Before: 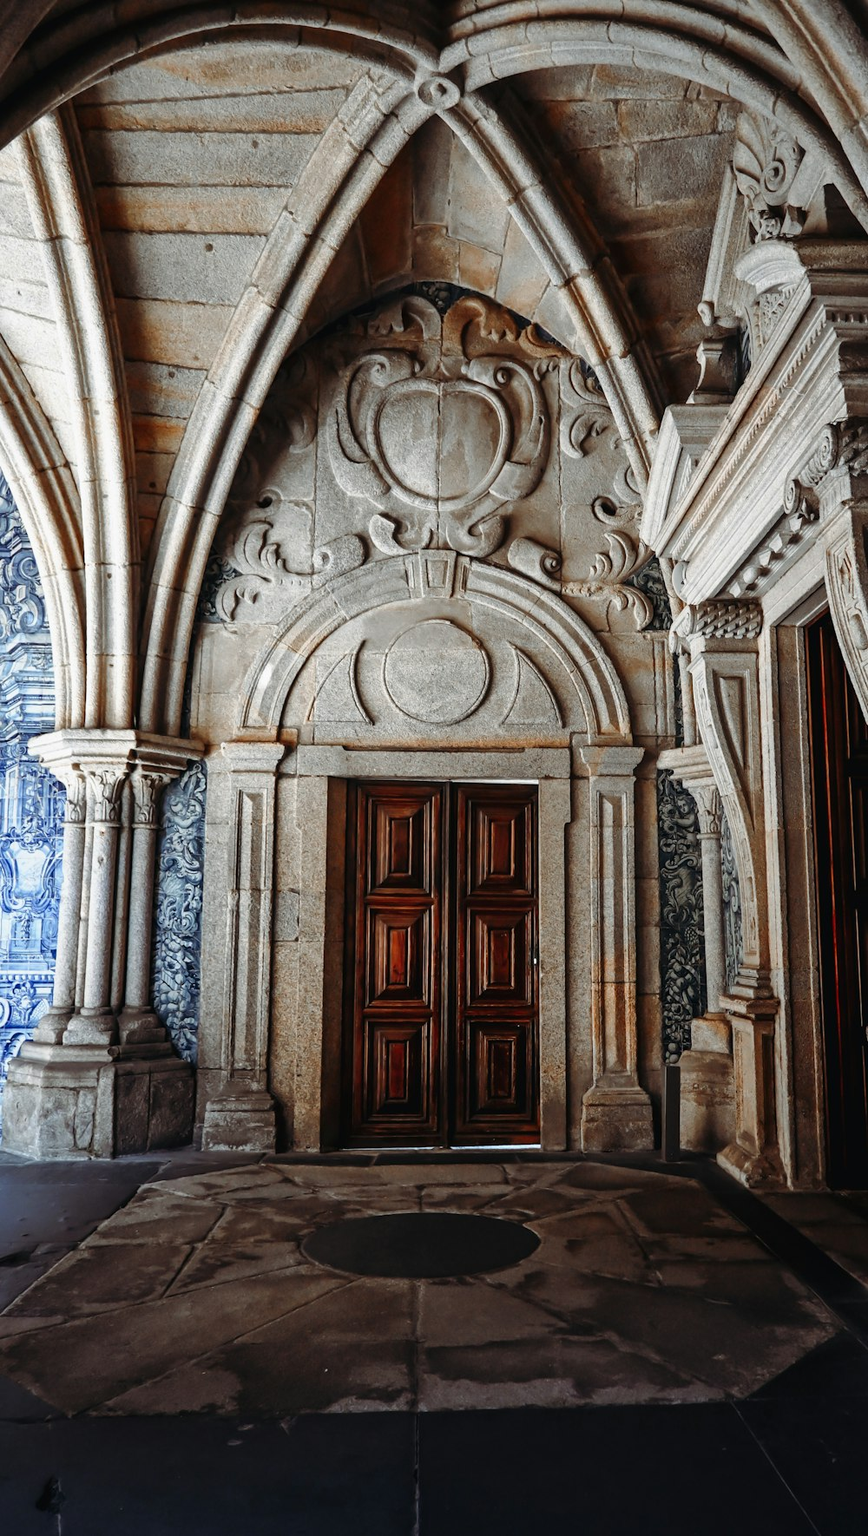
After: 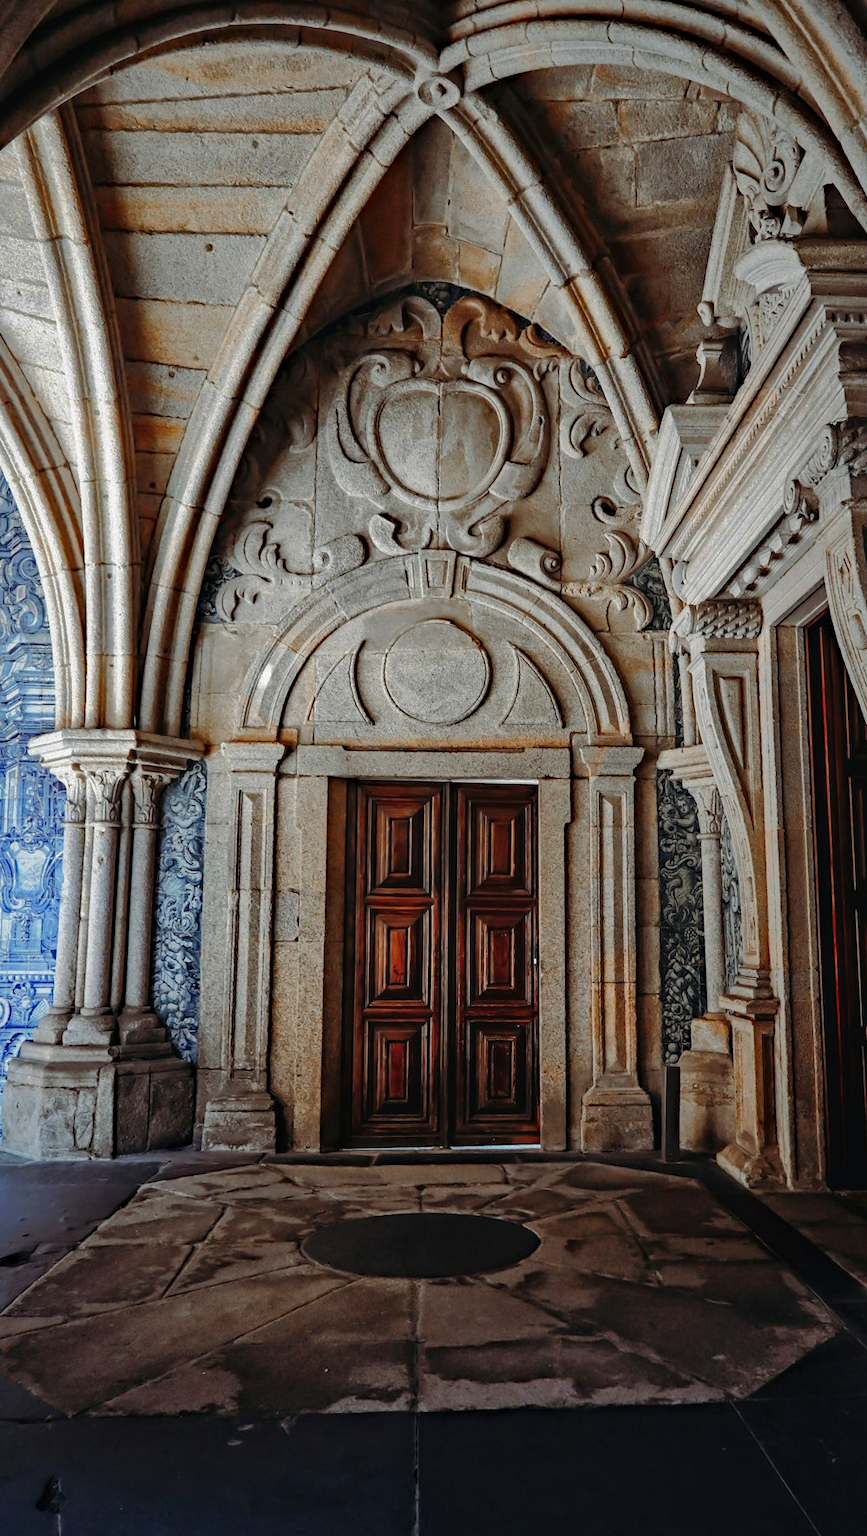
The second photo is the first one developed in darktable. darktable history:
haze removal: strength 0.292, distance 0.252, compatibility mode true, adaptive false
shadows and highlights: shadows 39.12, highlights -75.03
